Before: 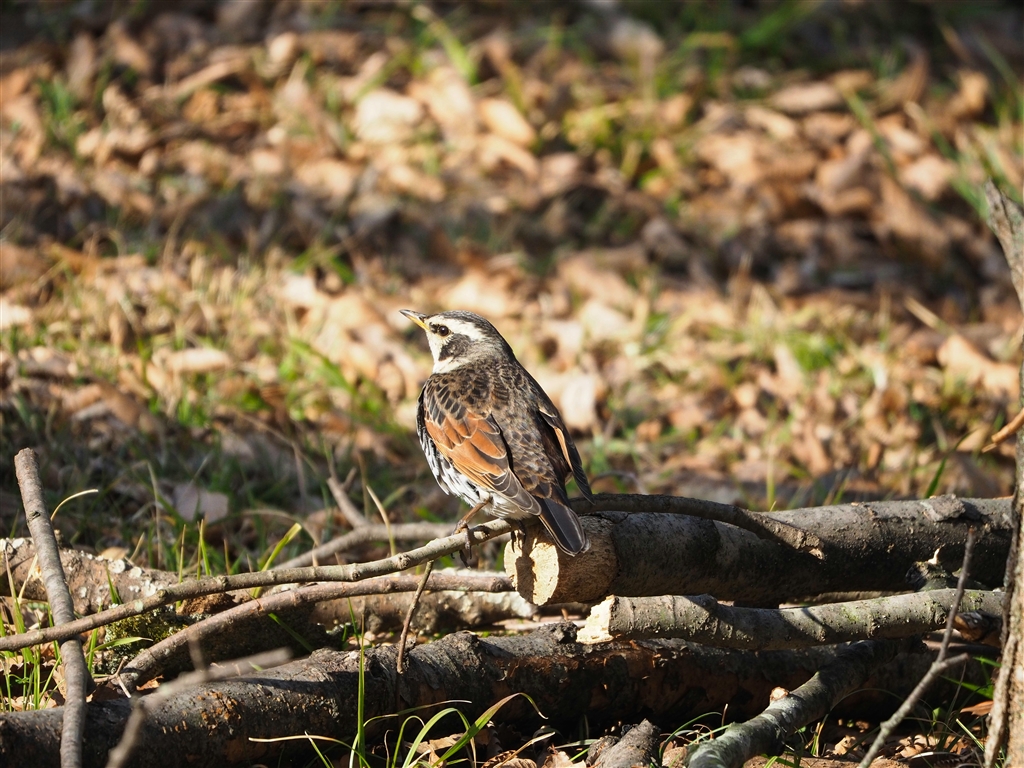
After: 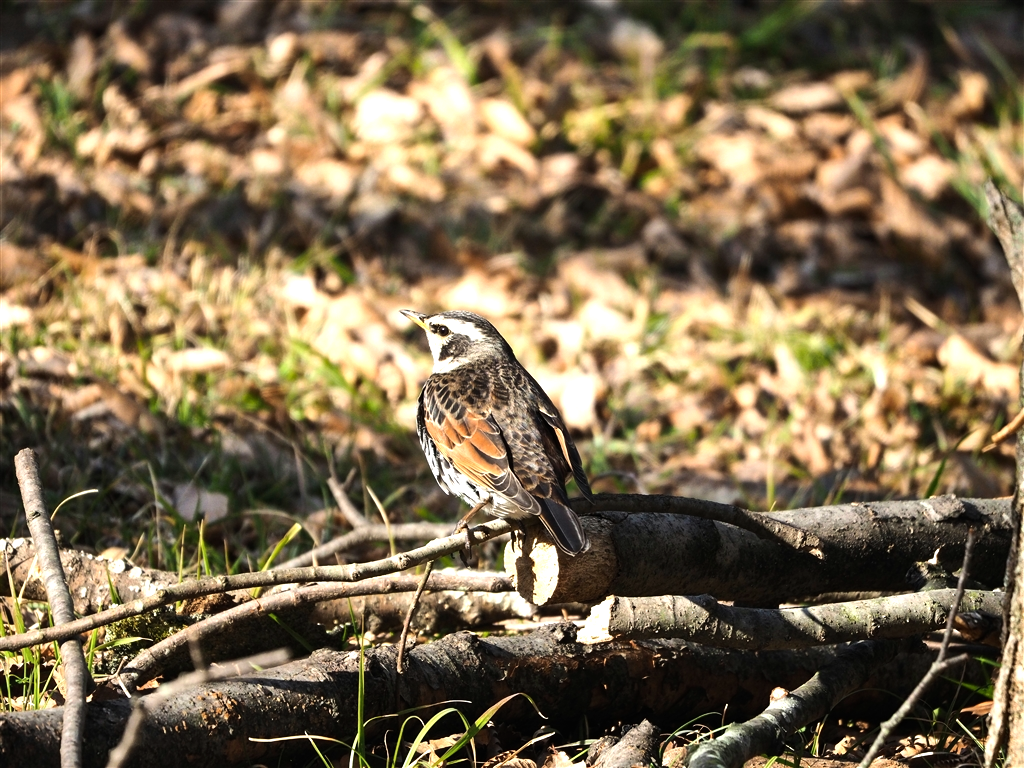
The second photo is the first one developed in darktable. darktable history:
tone equalizer: -8 EV -0.75 EV, -7 EV -0.7 EV, -6 EV -0.6 EV, -5 EV -0.4 EV, -3 EV 0.4 EV, -2 EV 0.6 EV, -1 EV 0.7 EV, +0 EV 0.75 EV, edges refinement/feathering 500, mask exposure compensation -1.57 EV, preserve details no
shadows and highlights: soften with gaussian
